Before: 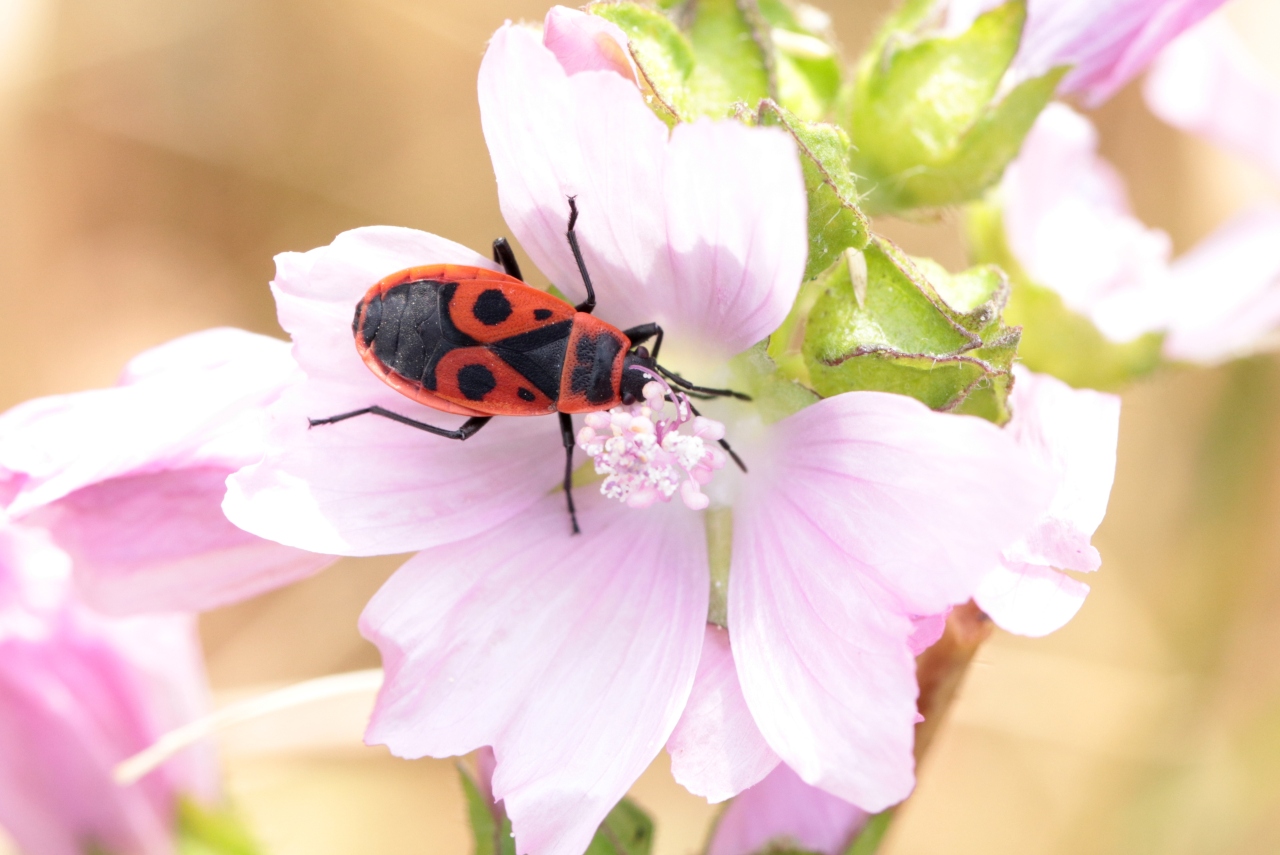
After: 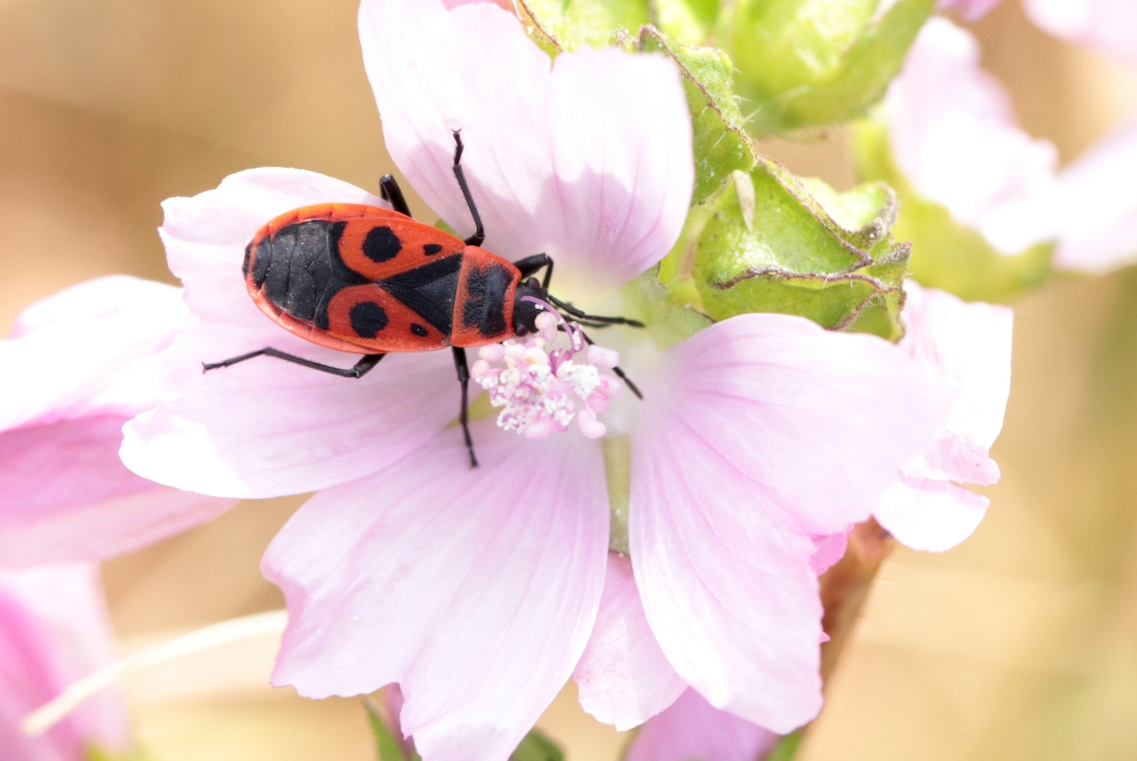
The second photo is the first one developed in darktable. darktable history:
crop and rotate: angle 2.3°, left 5.865%, top 5.691%
